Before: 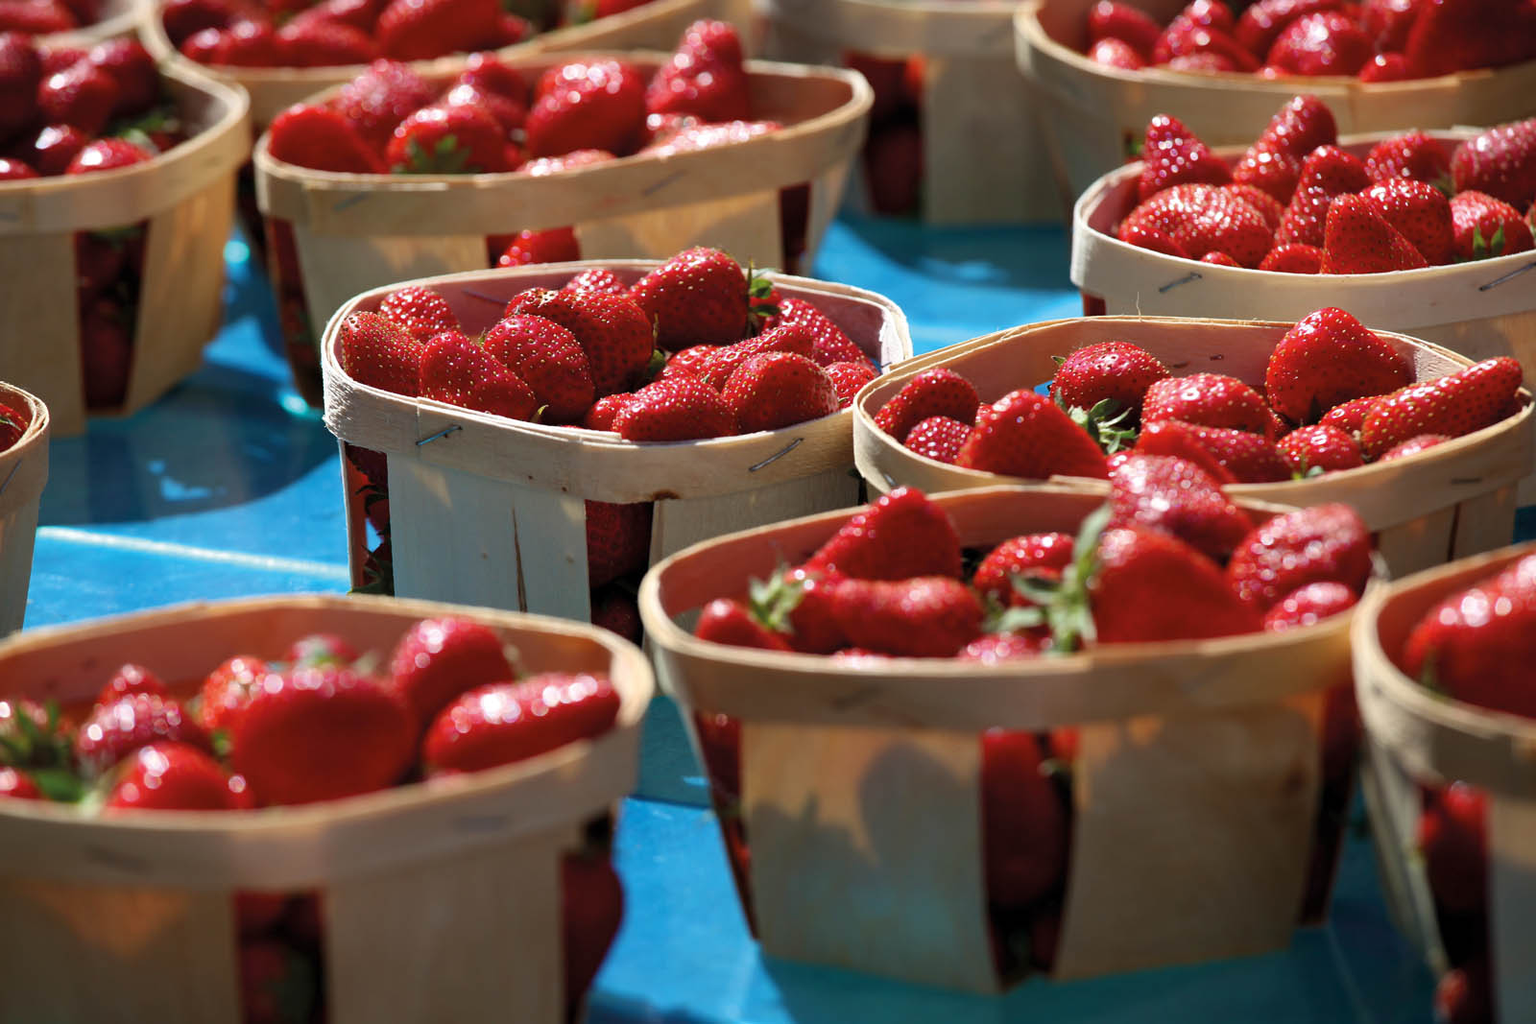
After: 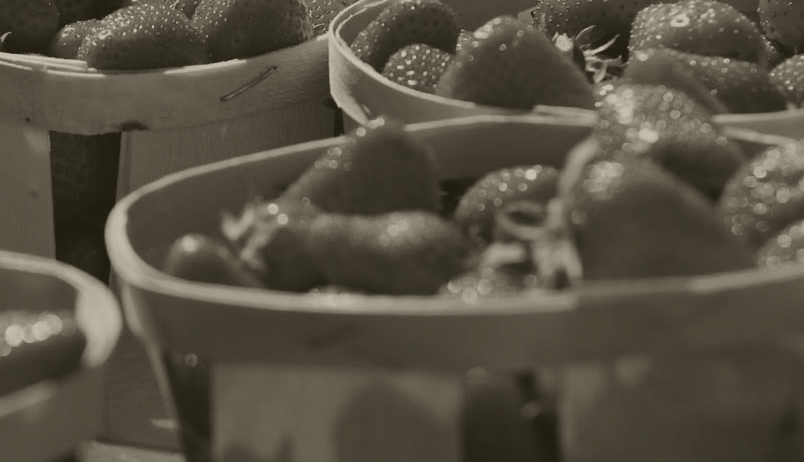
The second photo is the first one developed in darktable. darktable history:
crop: left 35.03%, top 36.625%, right 14.663%, bottom 20.057%
tone equalizer: -8 EV -0.417 EV, -7 EV -0.389 EV, -6 EV -0.333 EV, -5 EV -0.222 EV, -3 EV 0.222 EV, -2 EV 0.333 EV, -1 EV 0.389 EV, +0 EV 0.417 EV, edges refinement/feathering 500, mask exposure compensation -1.57 EV, preserve details no
colorize: hue 41.44°, saturation 22%, source mix 60%, lightness 10.61%
